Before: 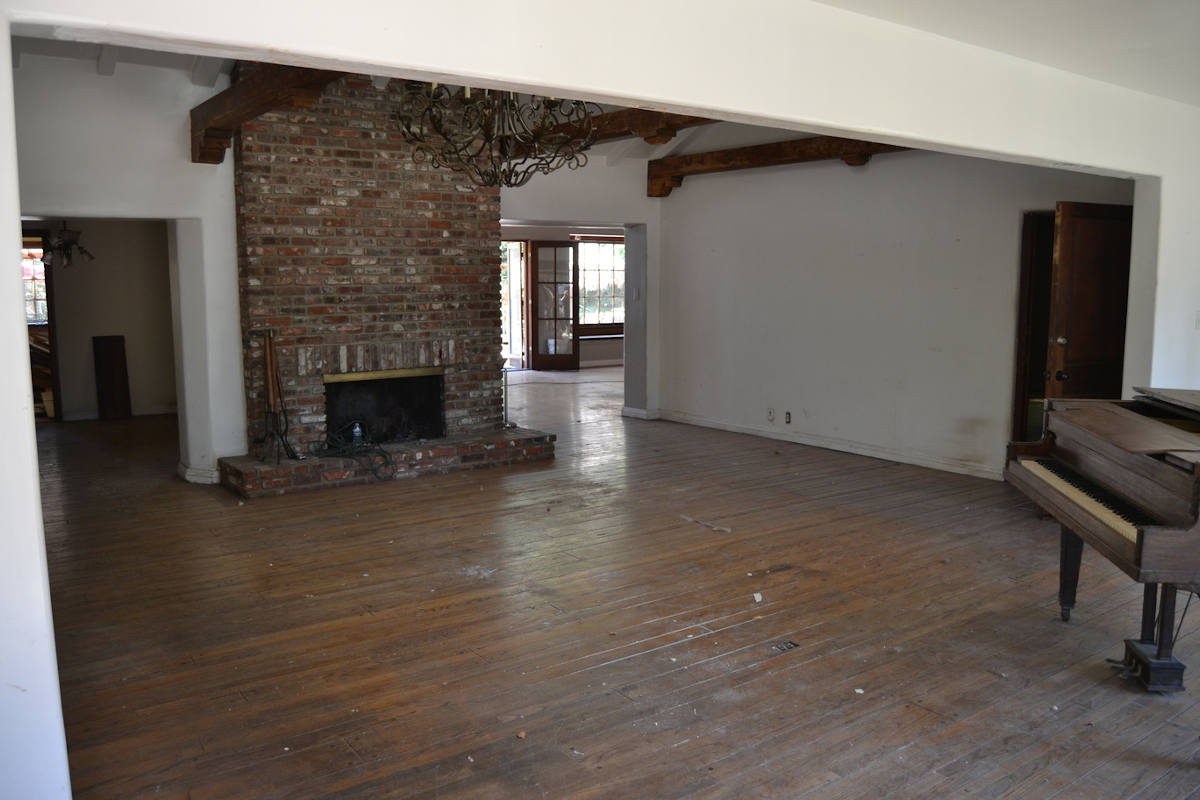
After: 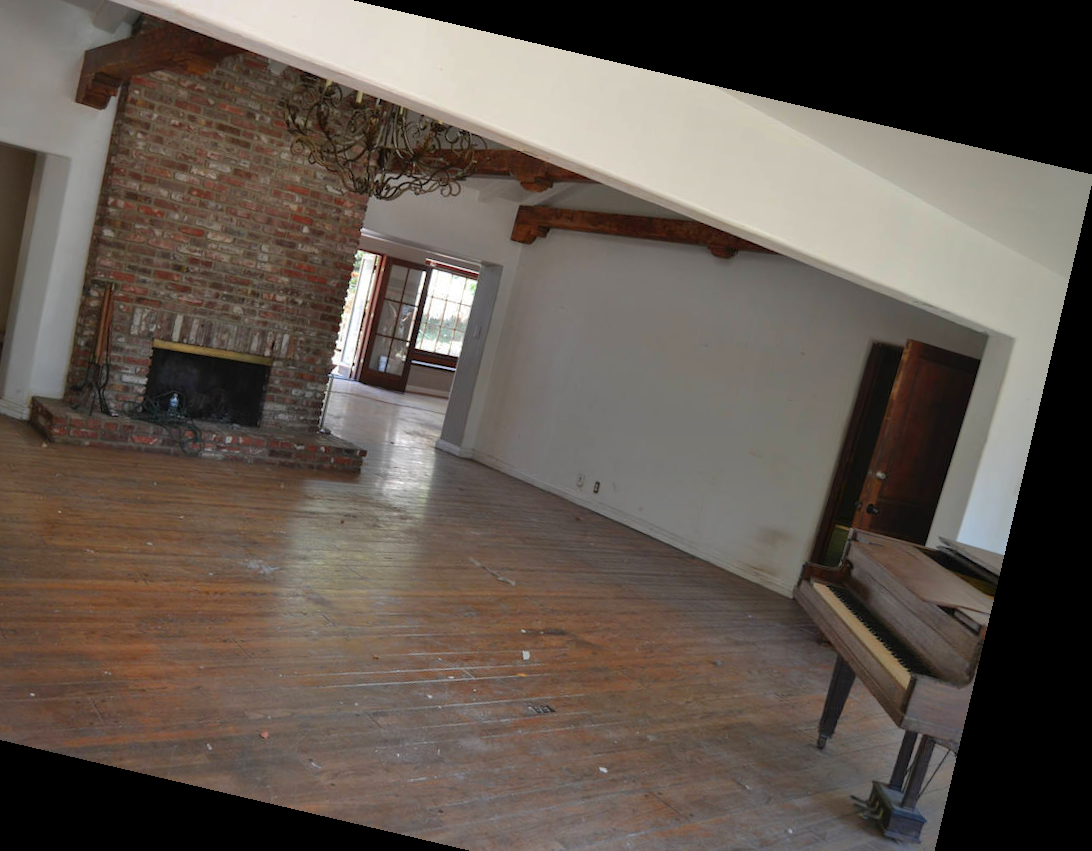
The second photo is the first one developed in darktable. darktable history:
shadows and highlights: on, module defaults
rotate and perspective: rotation 13.27°, automatic cropping off
crop: left 19.159%, top 9.58%, bottom 9.58%
color zones: curves: ch1 [(0.235, 0.558) (0.75, 0.5)]; ch2 [(0.25, 0.462) (0.749, 0.457)], mix 25.94%
